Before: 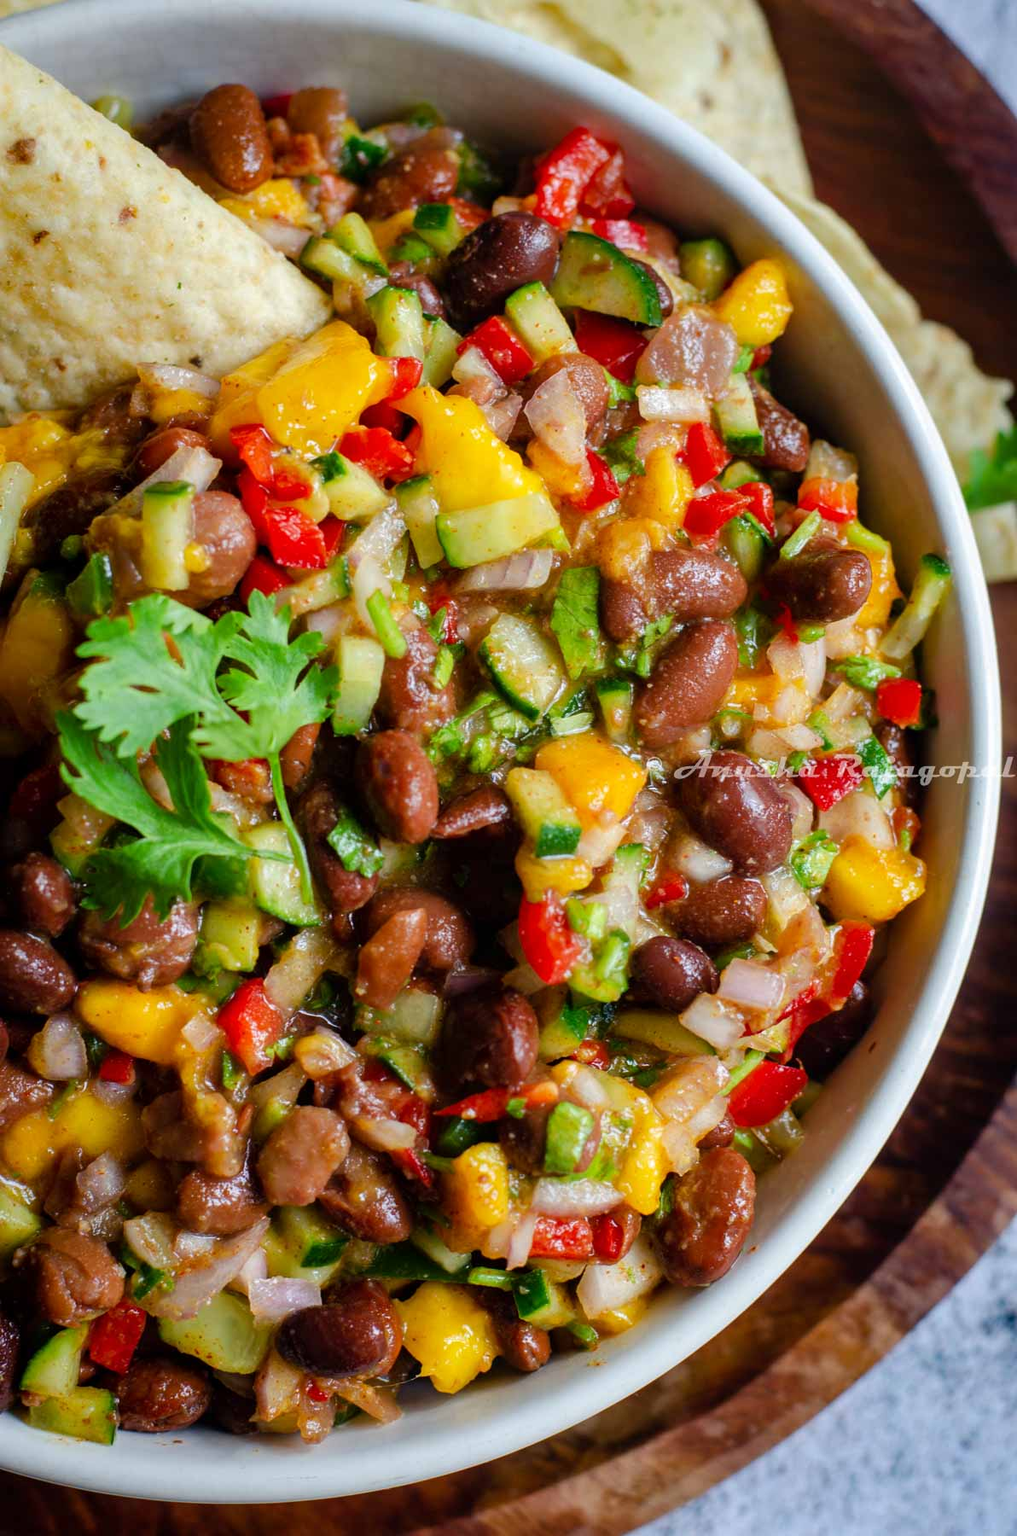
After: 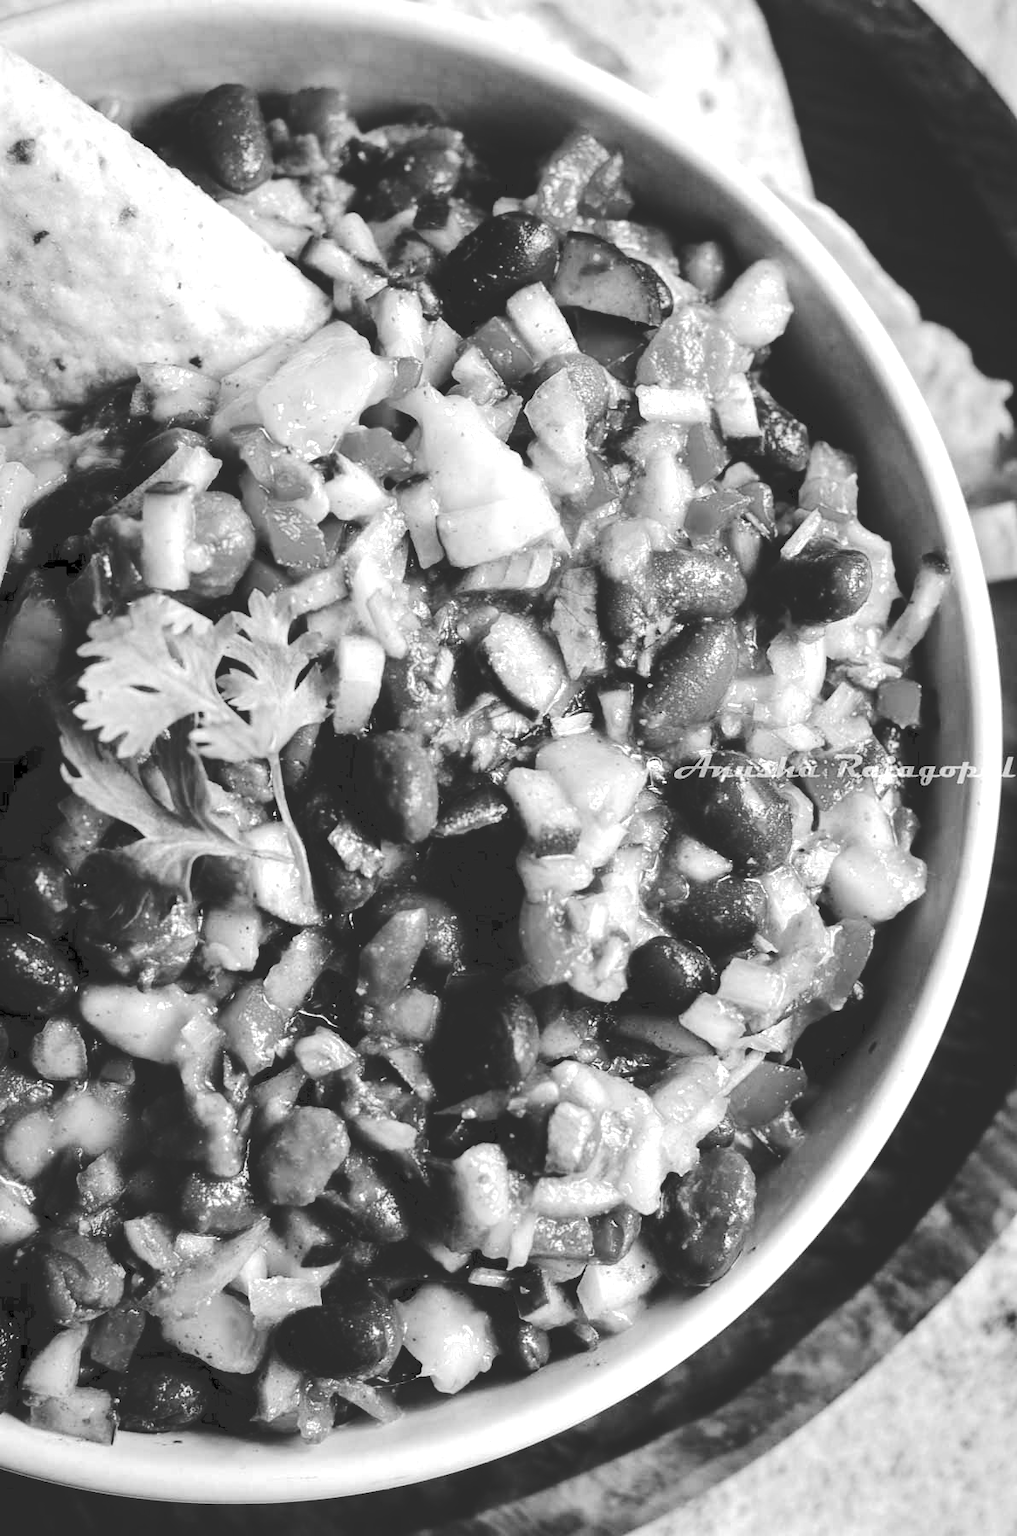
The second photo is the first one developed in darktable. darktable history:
monochrome: size 3.1
tone equalizer: -8 EV -0.75 EV, -7 EV -0.7 EV, -6 EV -0.6 EV, -5 EV -0.4 EV, -3 EV 0.4 EV, -2 EV 0.6 EV, -1 EV 0.7 EV, +0 EV 0.75 EV, edges refinement/feathering 500, mask exposure compensation -1.57 EV, preserve details no
tone curve: curves: ch0 [(0, 0) (0.003, 0.177) (0.011, 0.177) (0.025, 0.176) (0.044, 0.178) (0.069, 0.186) (0.1, 0.194) (0.136, 0.203) (0.177, 0.223) (0.224, 0.255) (0.277, 0.305) (0.335, 0.383) (0.399, 0.467) (0.468, 0.546) (0.543, 0.616) (0.623, 0.694) (0.709, 0.764) (0.801, 0.834) (0.898, 0.901) (1, 1)], preserve colors none
